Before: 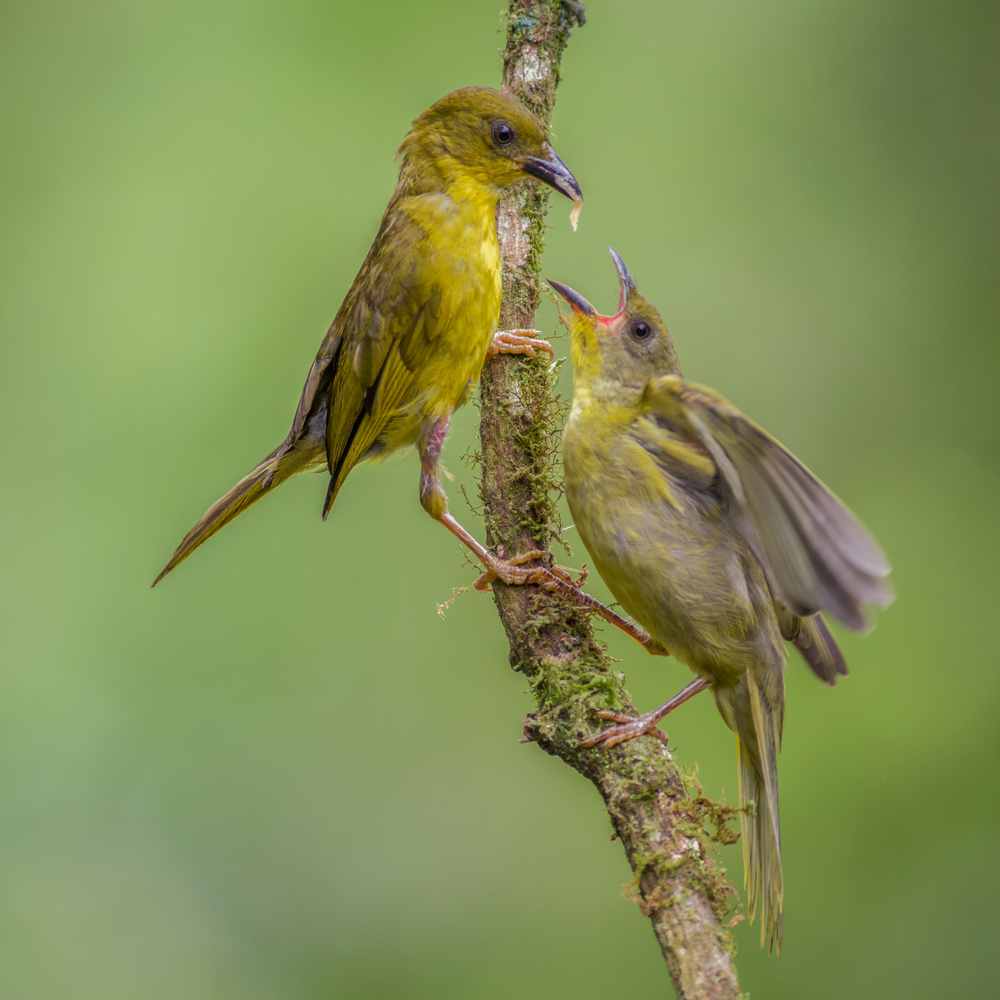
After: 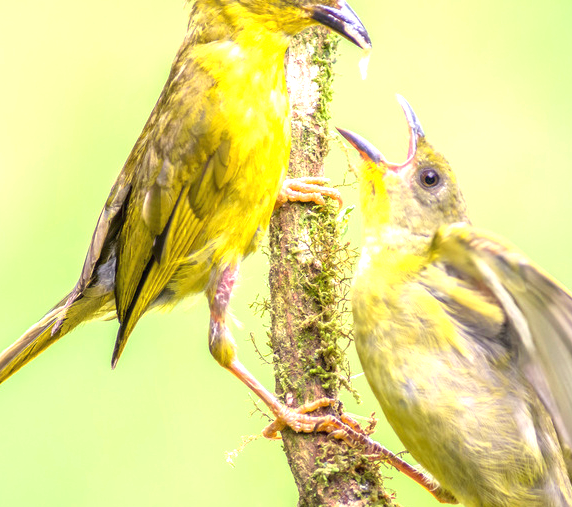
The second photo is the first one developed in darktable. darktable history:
crop: left 21.119%, top 15.226%, right 21.676%, bottom 34.009%
exposure: black level correction 0, exposure 1.745 EV, compensate highlight preservation false
